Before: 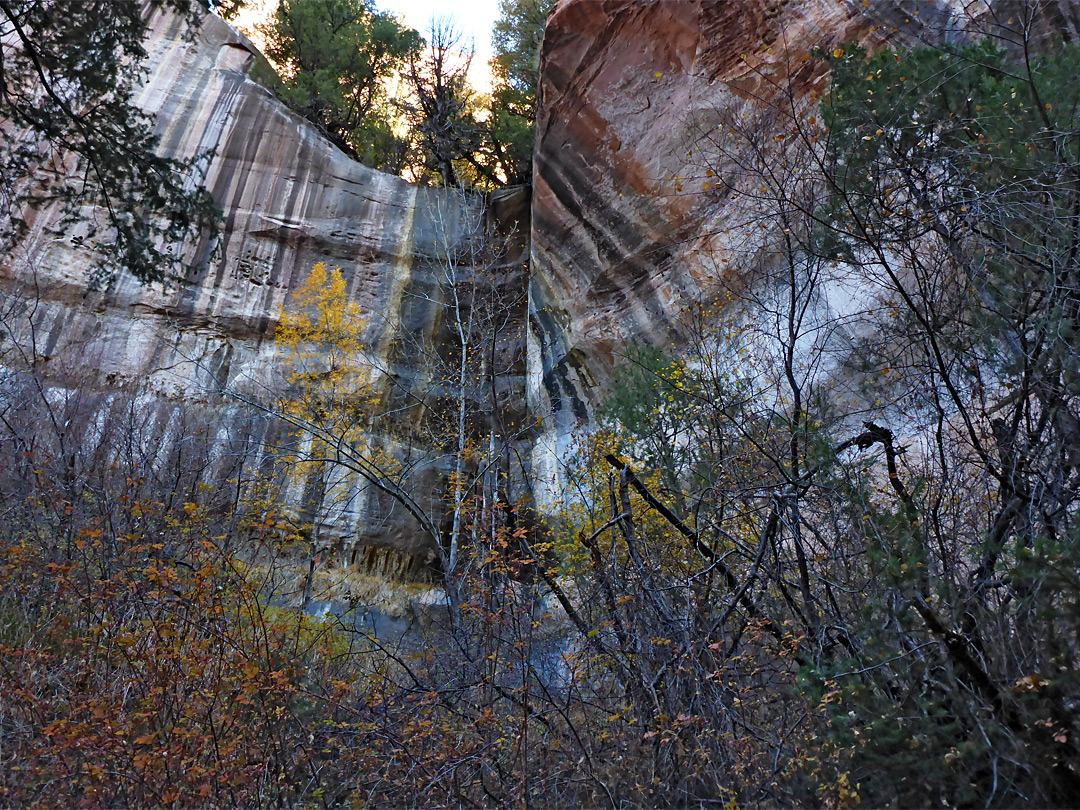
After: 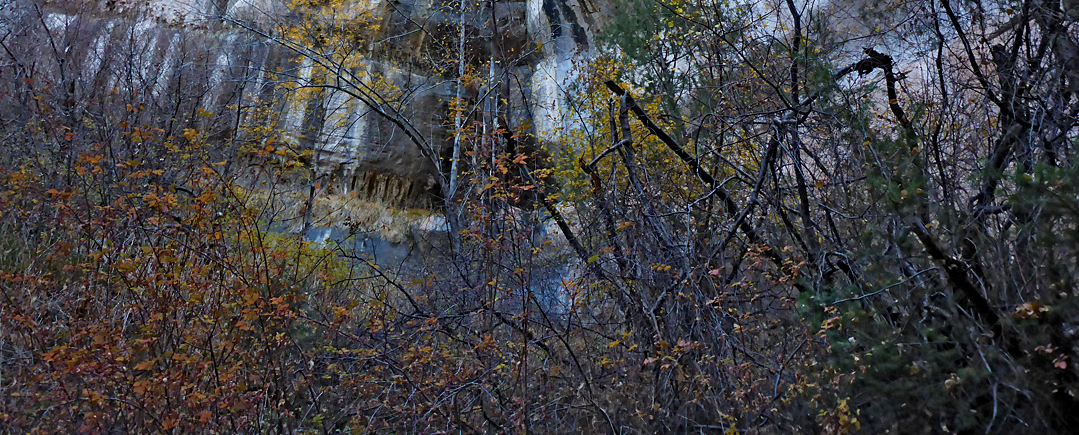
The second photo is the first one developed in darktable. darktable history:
exposure: black level correction 0.002, exposure -0.099 EV, compensate highlight preservation false
crop and rotate: top 46.2%, right 0.001%
